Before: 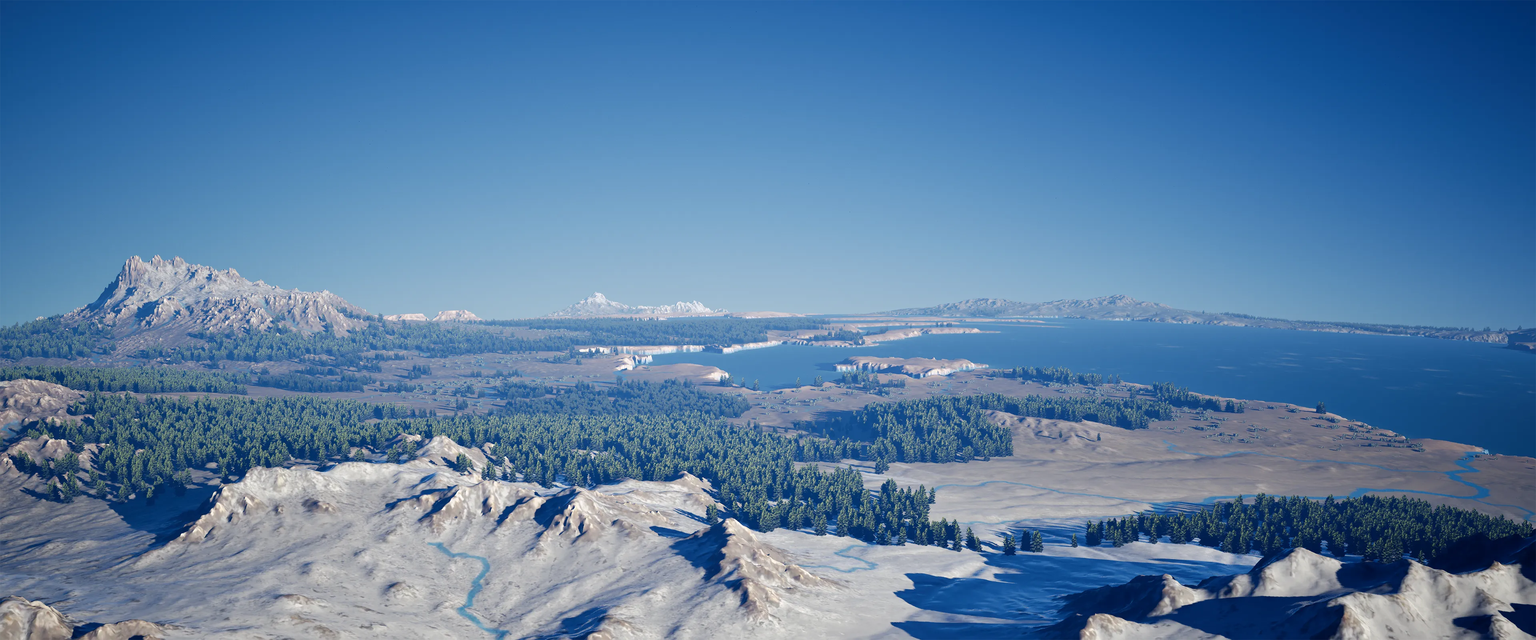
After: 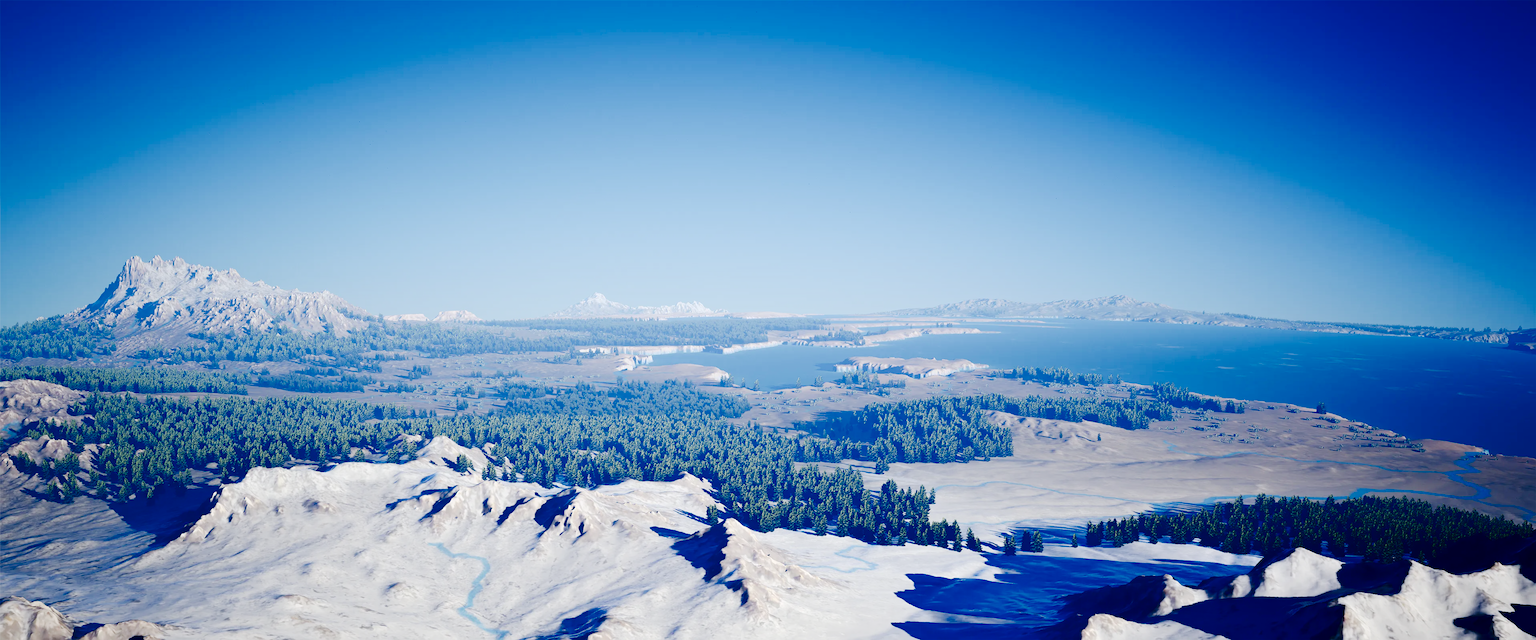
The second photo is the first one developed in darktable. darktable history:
exposure: black level correction 0, exposure 0.499 EV, compensate exposure bias true, compensate highlight preservation false
contrast brightness saturation: contrast 0.192, brightness -0.24, saturation 0.112
contrast equalizer: y [[0.6 ×6], [0.55 ×6], [0 ×6], [0 ×6], [0 ×6]], mix -0.987
tone curve: curves: ch0 [(0.014, 0) (0.13, 0.09) (0.227, 0.211) (0.33, 0.395) (0.494, 0.615) (0.662, 0.76) (0.795, 0.846) (1, 0.969)]; ch1 [(0, 0) (0.366, 0.367) (0.447, 0.416) (0.473, 0.484) (0.504, 0.502) (0.525, 0.518) (0.564, 0.601) (0.634, 0.66) (0.746, 0.804) (1, 1)]; ch2 [(0, 0) (0.333, 0.346) (0.375, 0.375) (0.424, 0.43) (0.476, 0.498) (0.496, 0.505) (0.517, 0.522) (0.548, 0.548) (0.579, 0.618) (0.651, 0.674) (0.688, 0.728) (1, 1)], preserve colors none
